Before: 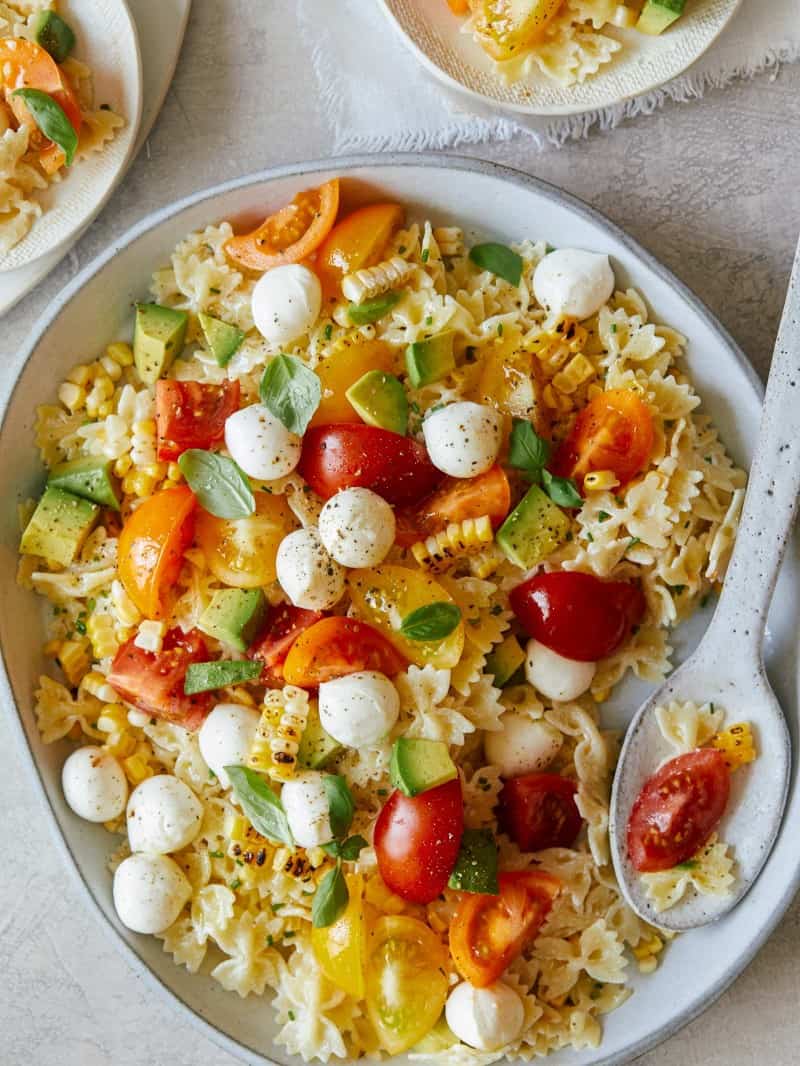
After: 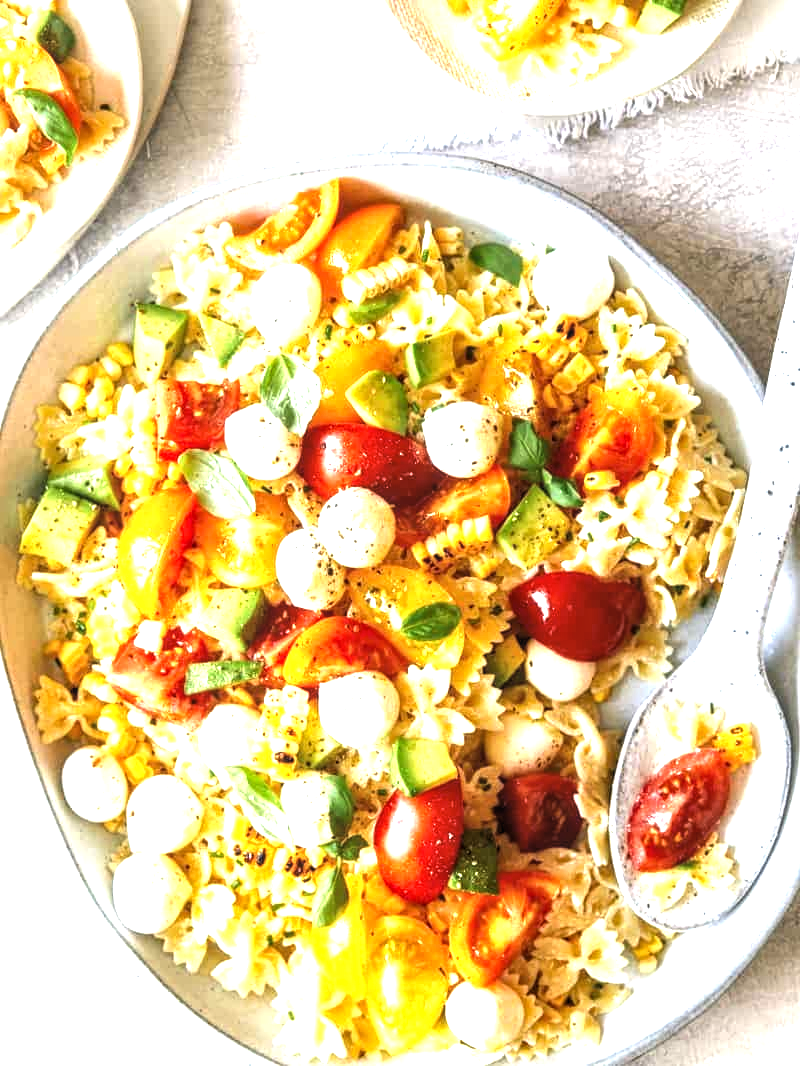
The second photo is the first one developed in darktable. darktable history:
local contrast: on, module defaults
exposure: black level correction 0, exposure 1.2 EV, compensate highlight preservation false
levels: levels [0.052, 0.496, 0.908]
